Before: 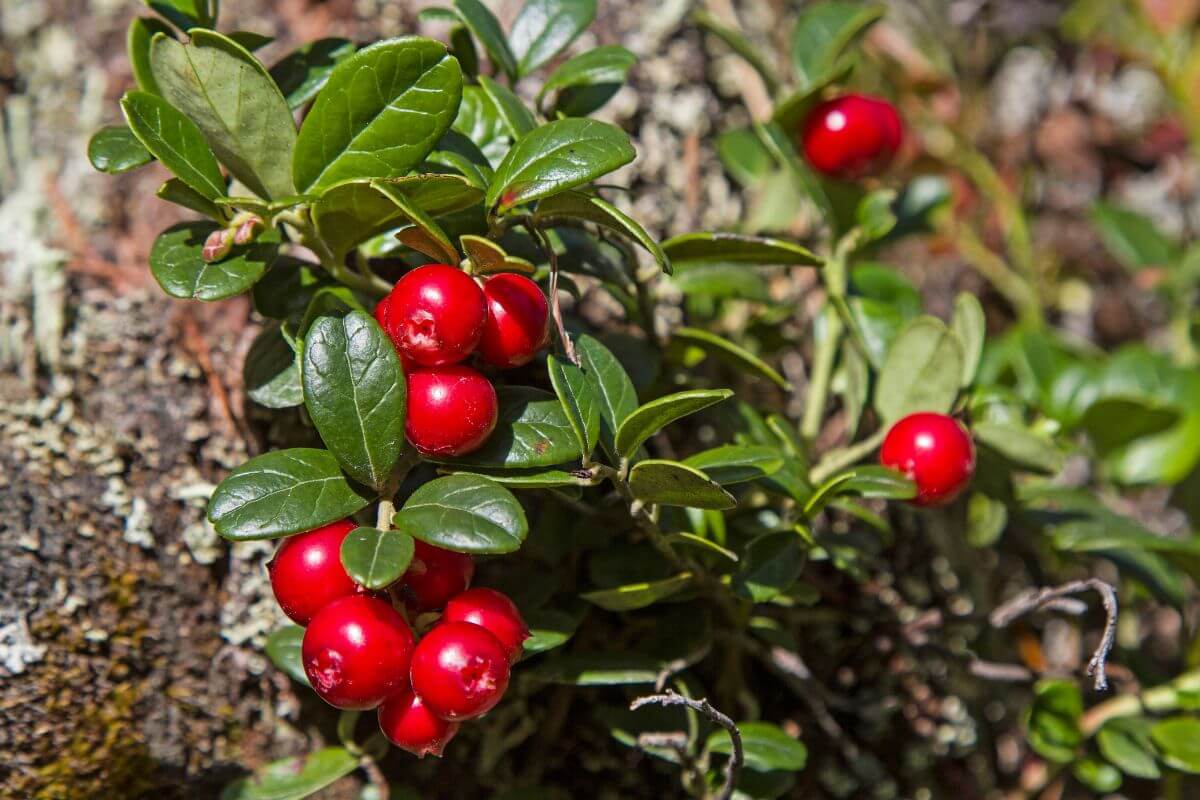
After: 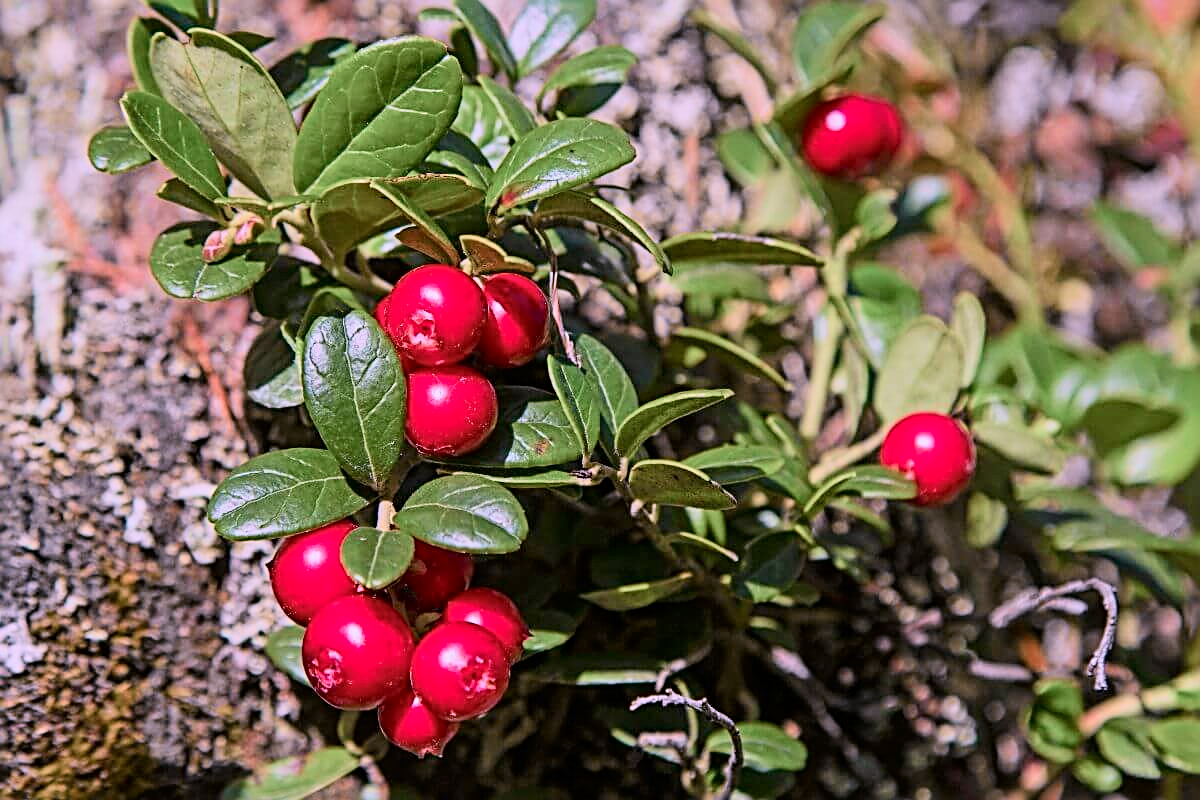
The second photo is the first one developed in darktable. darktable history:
sharpen: radius 2.804, amount 0.714
tone curve: curves: ch0 [(0, 0) (0.048, 0.024) (0.099, 0.082) (0.227, 0.255) (0.407, 0.482) (0.543, 0.634) (0.719, 0.77) (0.837, 0.843) (1, 0.906)]; ch1 [(0, 0) (0.3, 0.268) (0.404, 0.374) (0.475, 0.463) (0.501, 0.499) (0.514, 0.502) (0.551, 0.541) (0.643, 0.648) (0.682, 0.674) (0.802, 0.812) (1, 1)]; ch2 [(0, 0) (0.259, 0.207) (0.323, 0.311) (0.364, 0.368) (0.442, 0.461) (0.498, 0.498) (0.531, 0.528) (0.581, 0.602) (0.629, 0.659) (0.768, 0.728) (1, 1)], color space Lab, independent channels, preserve colors none
color correction: highlights a* 16.19, highlights b* -20.23
